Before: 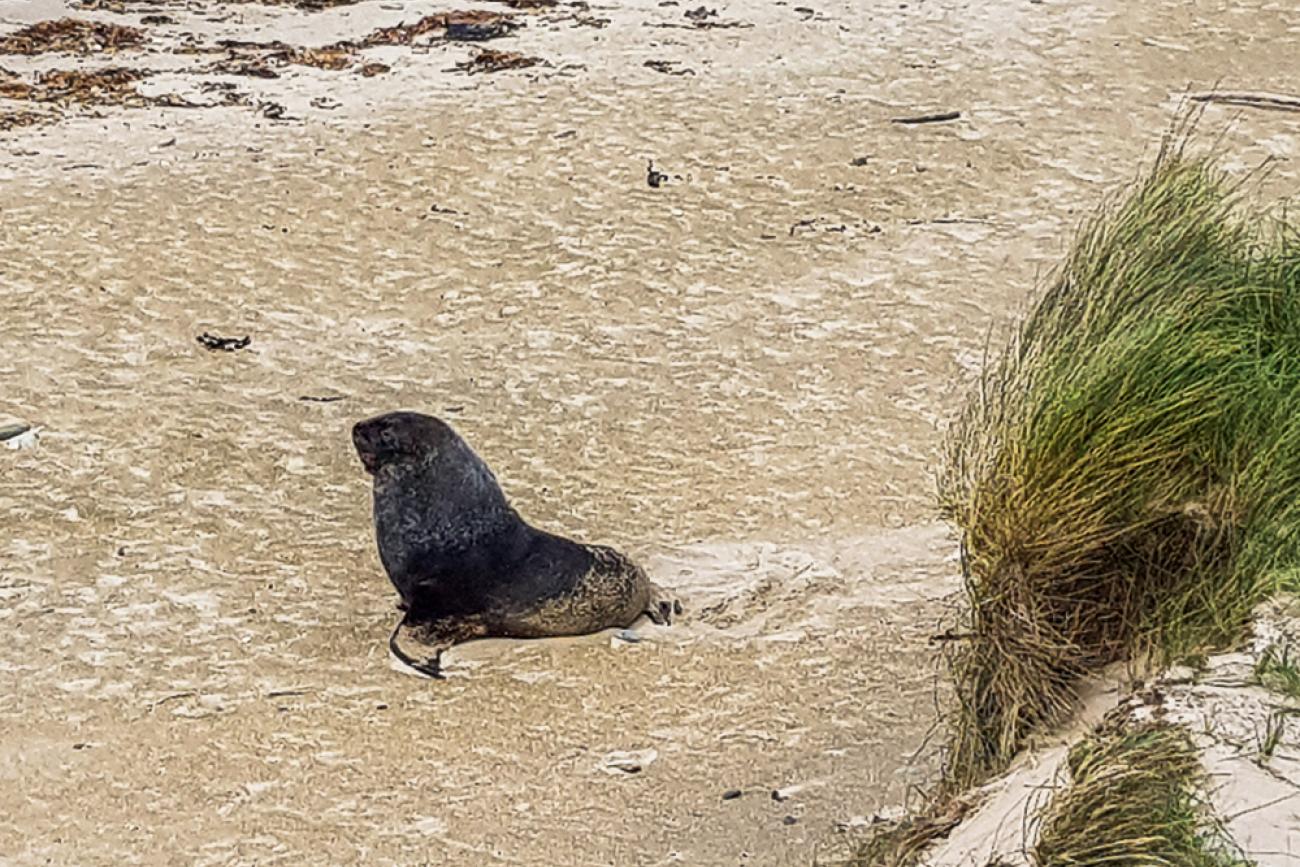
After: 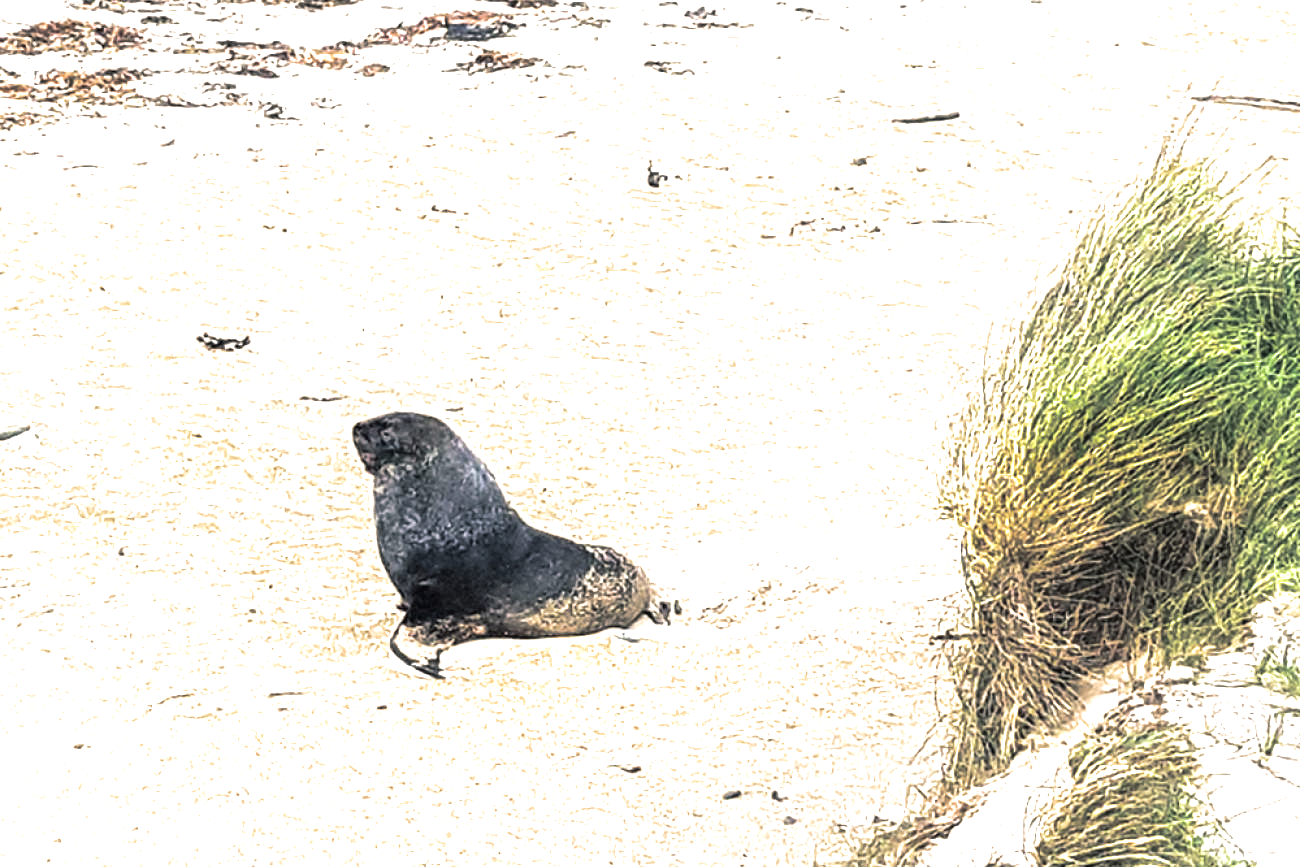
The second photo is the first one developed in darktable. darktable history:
exposure: black level correction 0, exposure 1.75 EV, compensate exposure bias true, compensate highlight preservation false
split-toning: shadows › hue 201.6°, shadows › saturation 0.16, highlights › hue 50.4°, highlights › saturation 0.2, balance -49.9
